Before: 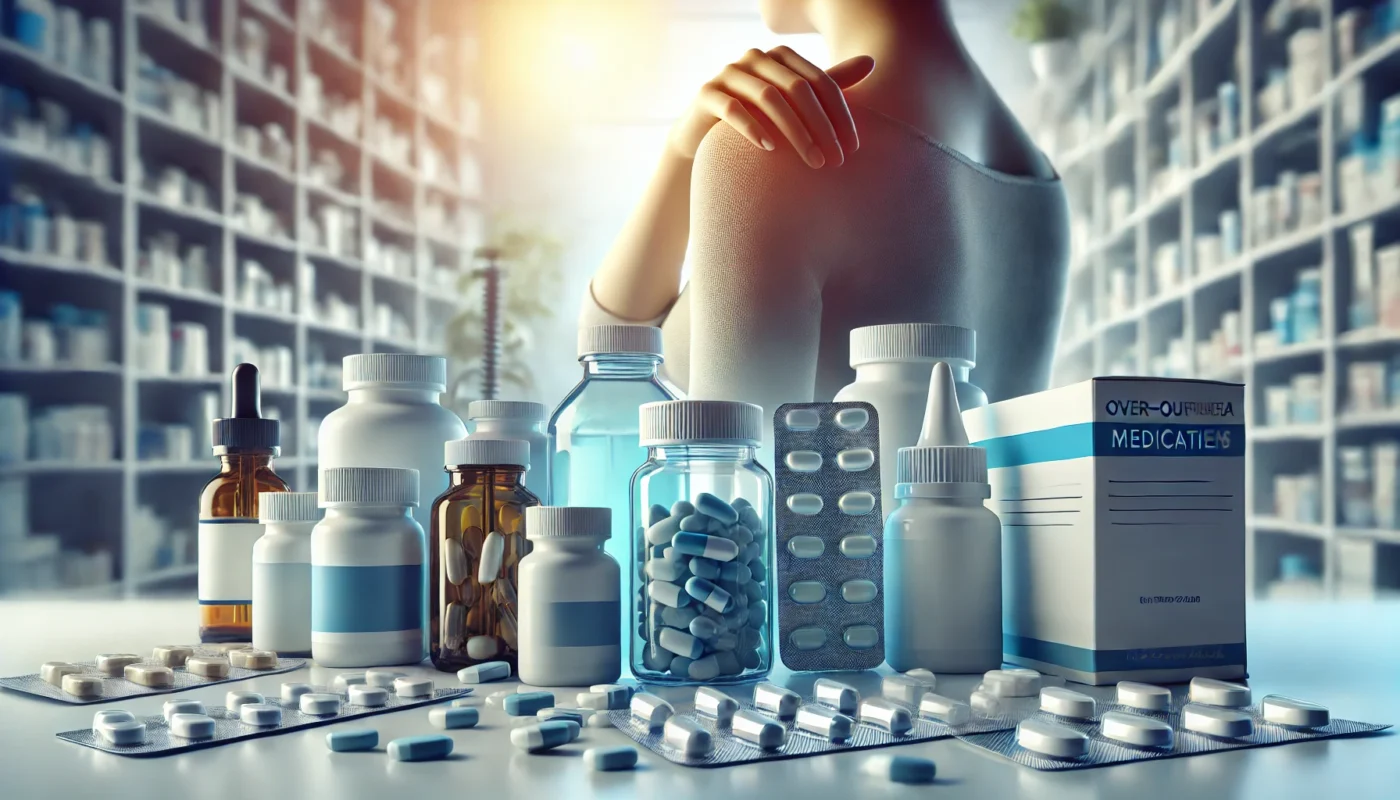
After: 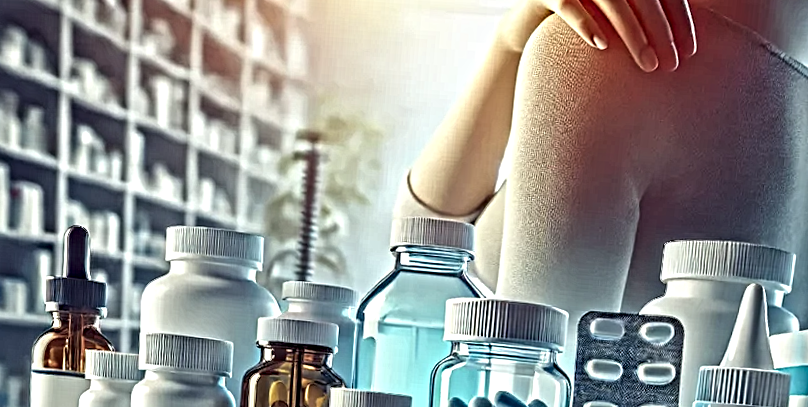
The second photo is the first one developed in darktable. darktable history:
white balance: emerald 1
crop and rotate: angle -4.99°, left 2.122%, top 6.945%, right 27.566%, bottom 30.519%
rotate and perspective: rotation 0.062°, lens shift (vertical) 0.115, lens shift (horizontal) -0.133, crop left 0.047, crop right 0.94, crop top 0.061, crop bottom 0.94
contrast equalizer: octaves 7, y [[0.406, 0.494, 0.589, 0.753, 0.877, 0.999], [0.5 ×6], [0.5 ×6], [0 ×6], [0 ×6]]
